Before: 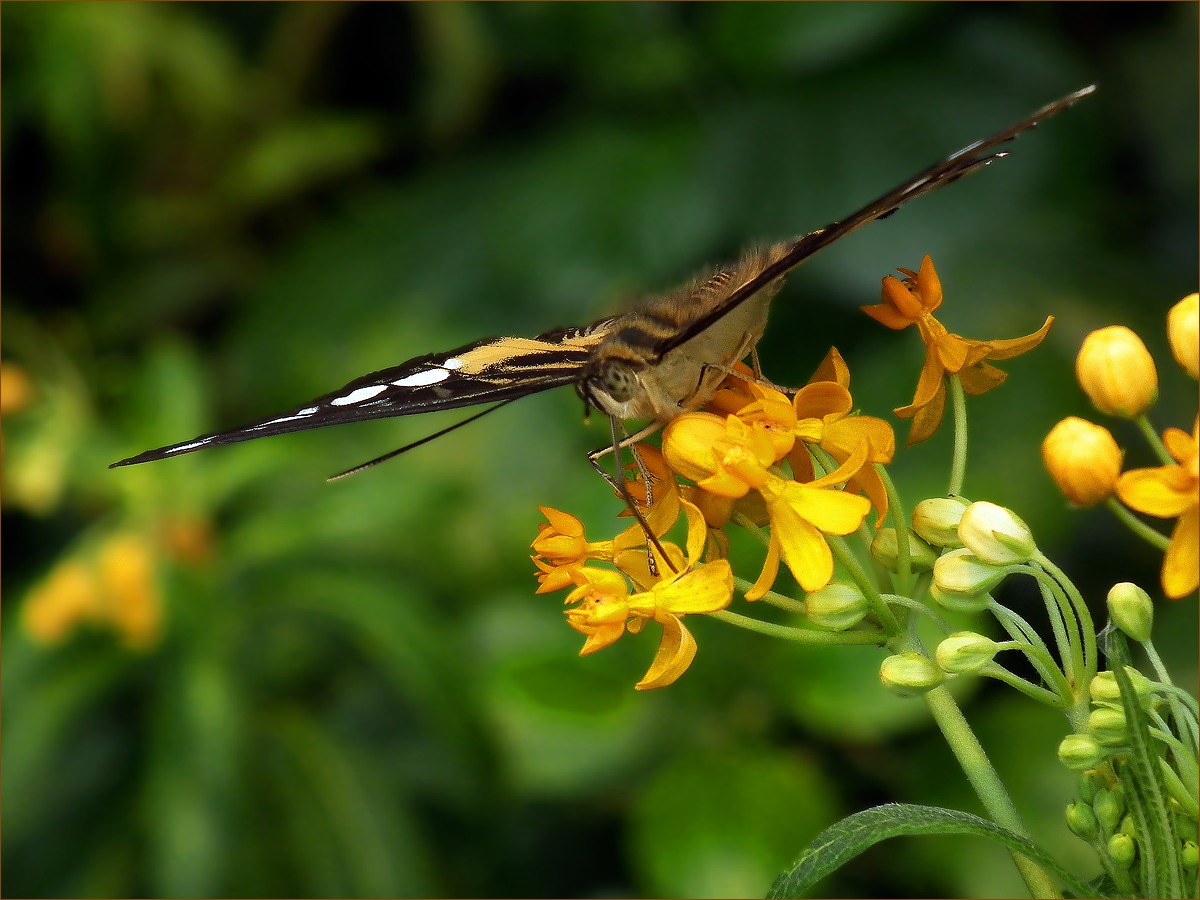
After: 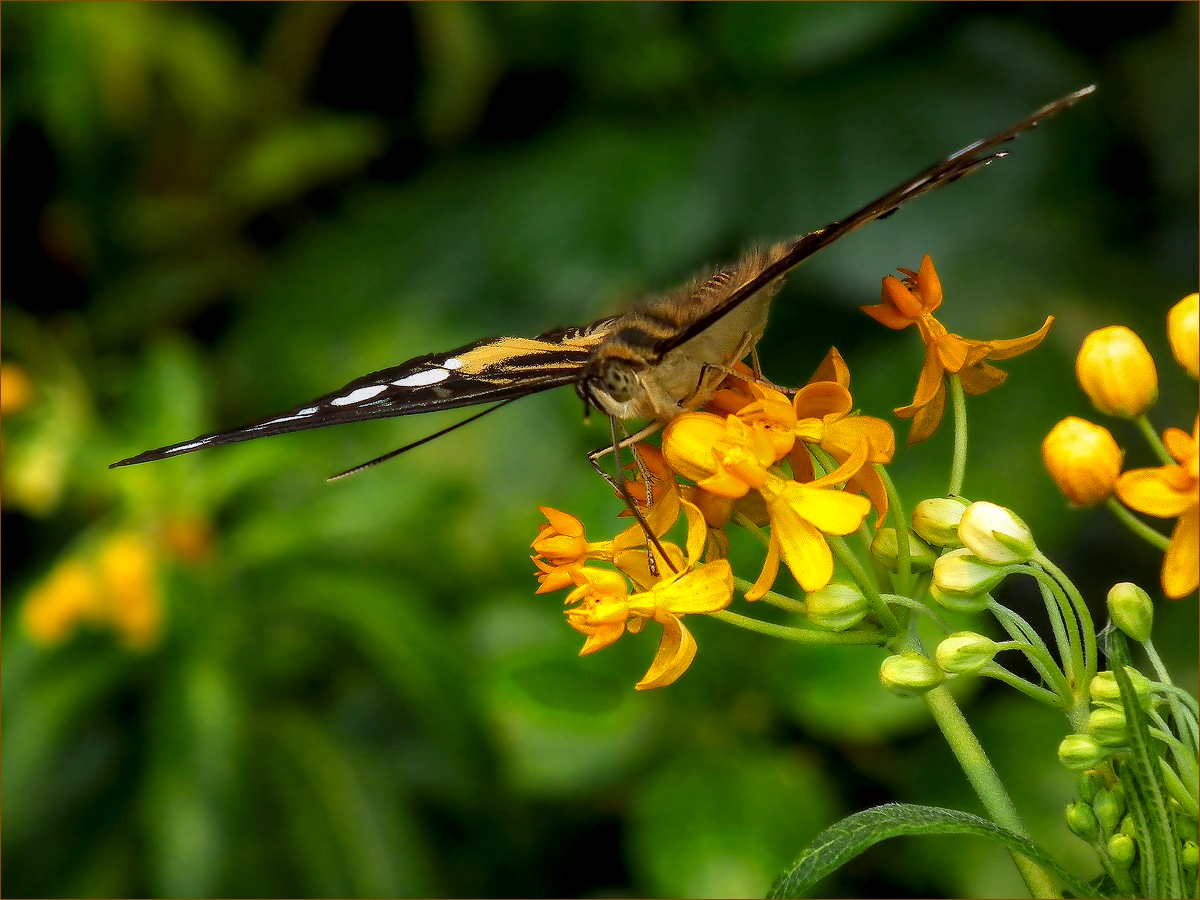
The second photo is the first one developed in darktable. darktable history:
contrast brightness saturation: saturation 0.177
local contrast: on, module defaults
color correction: highlights a* 2.99, highlights b* -1.37, shadows a* -0.088, shadows b* 2.58, saturation 0.983
